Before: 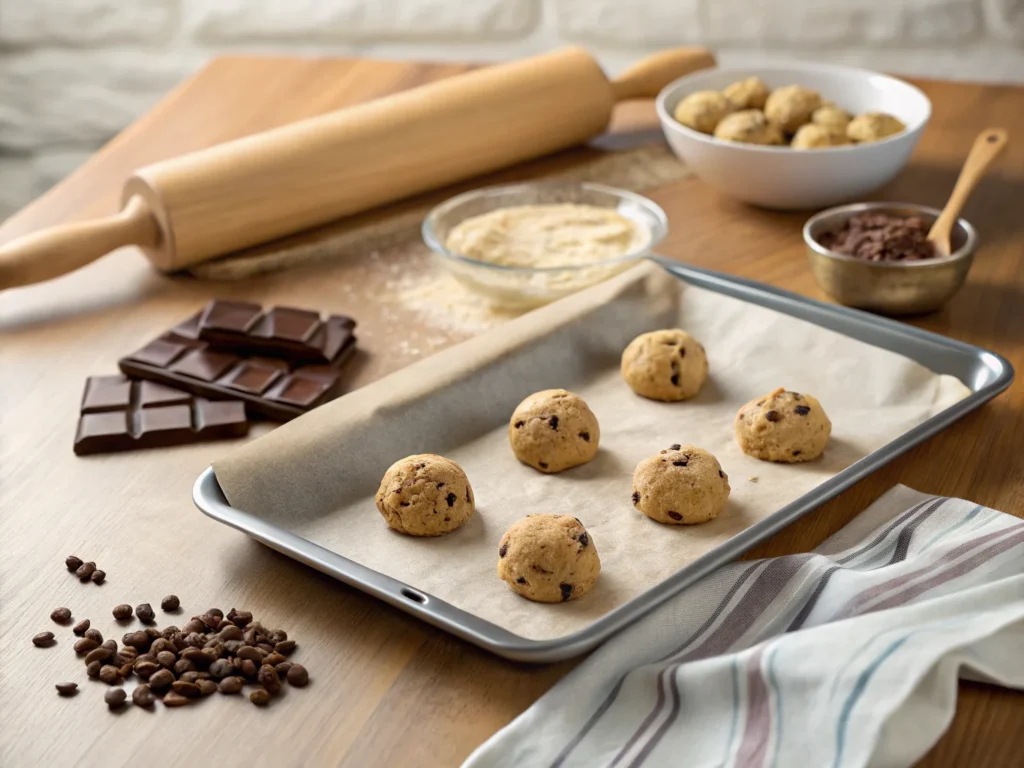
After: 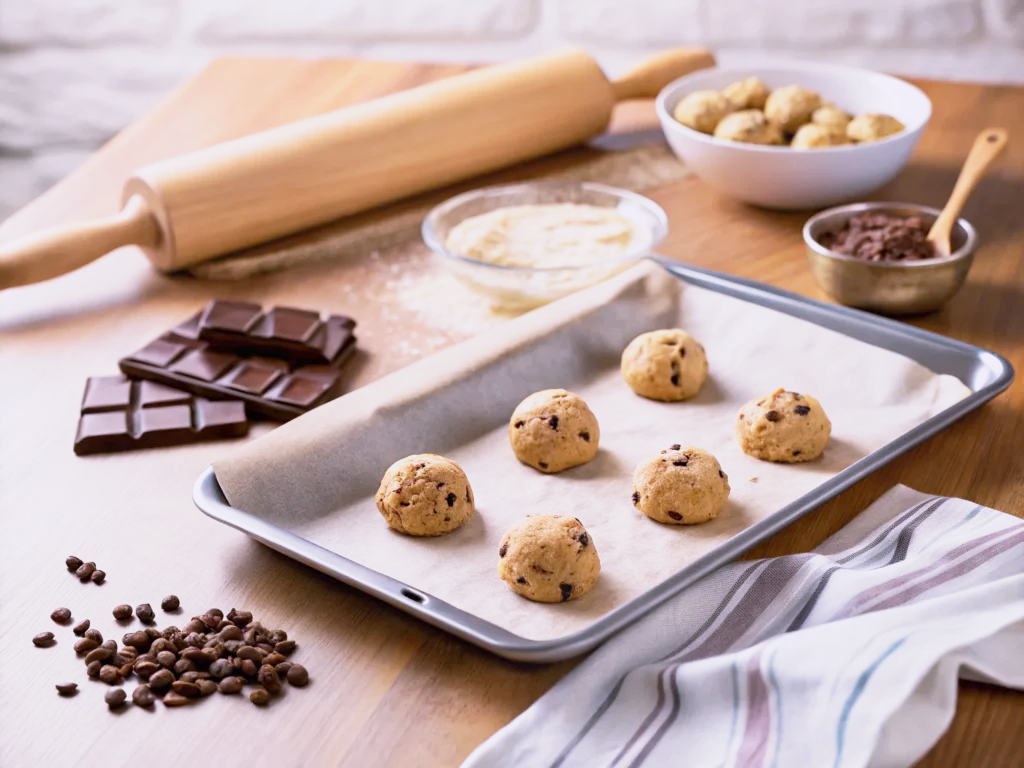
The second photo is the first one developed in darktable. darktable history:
white balance: red 1.042, blue 1.17
base curve: curves: ch0 [(0, 0) (0.088, 0.125) (0.176, 0.251) (0.354, 0.501) (0.613, 0.749) (1, 0.877)], preserve colors none
